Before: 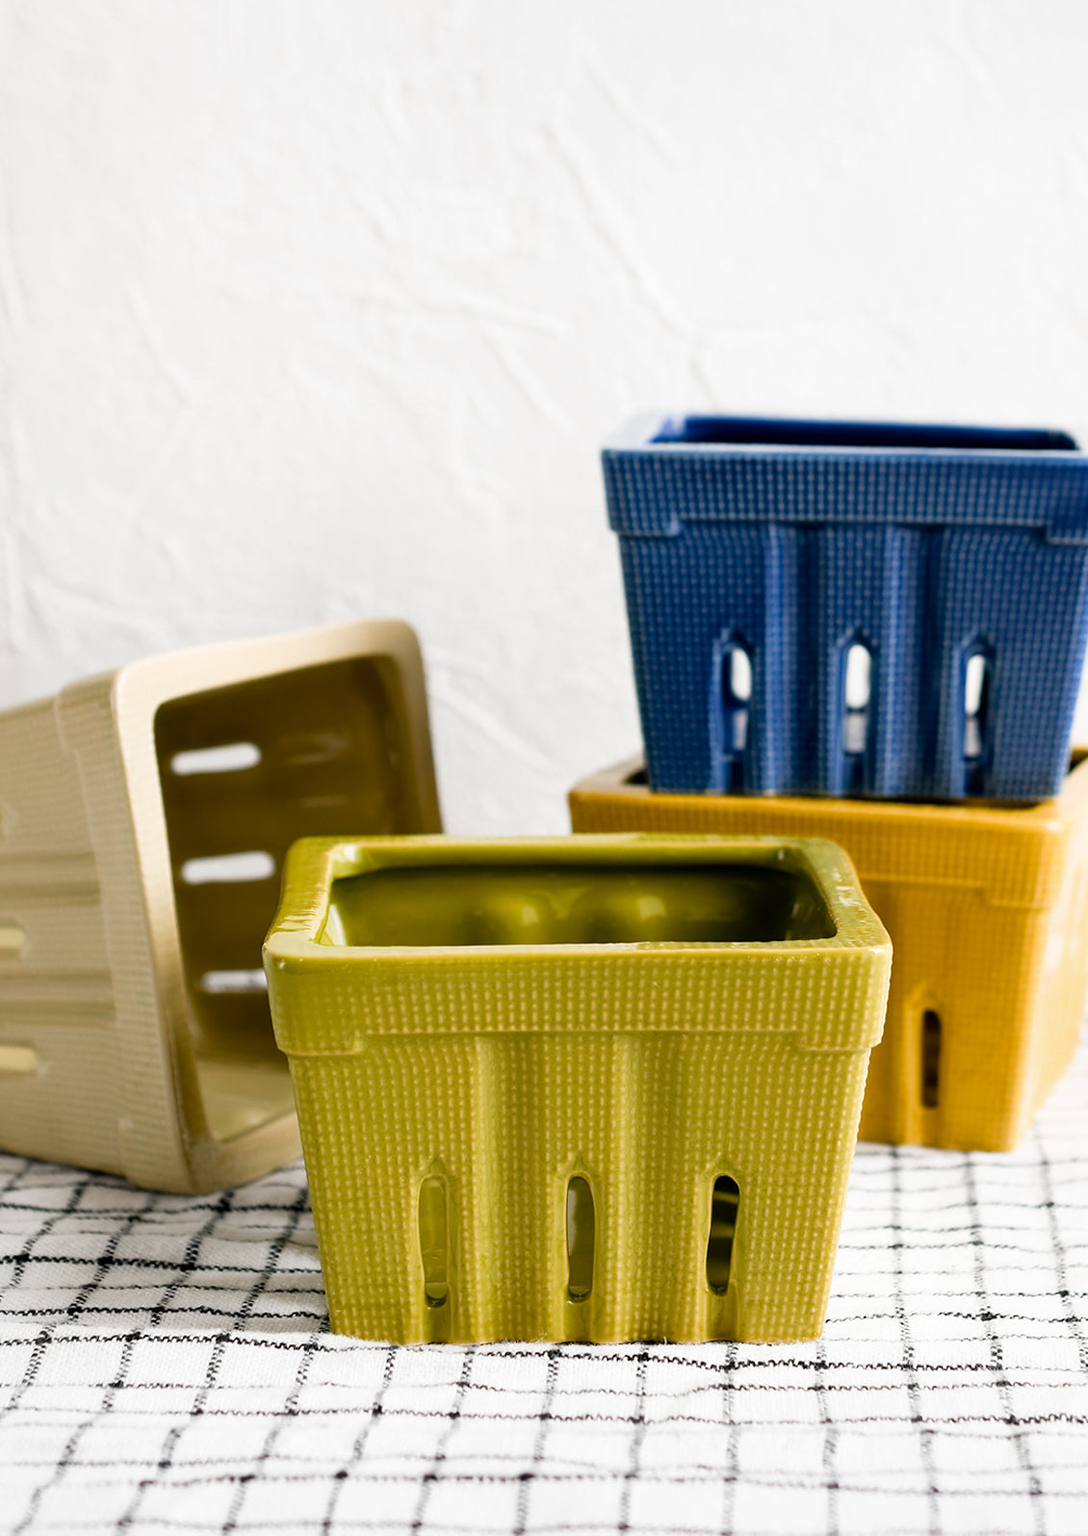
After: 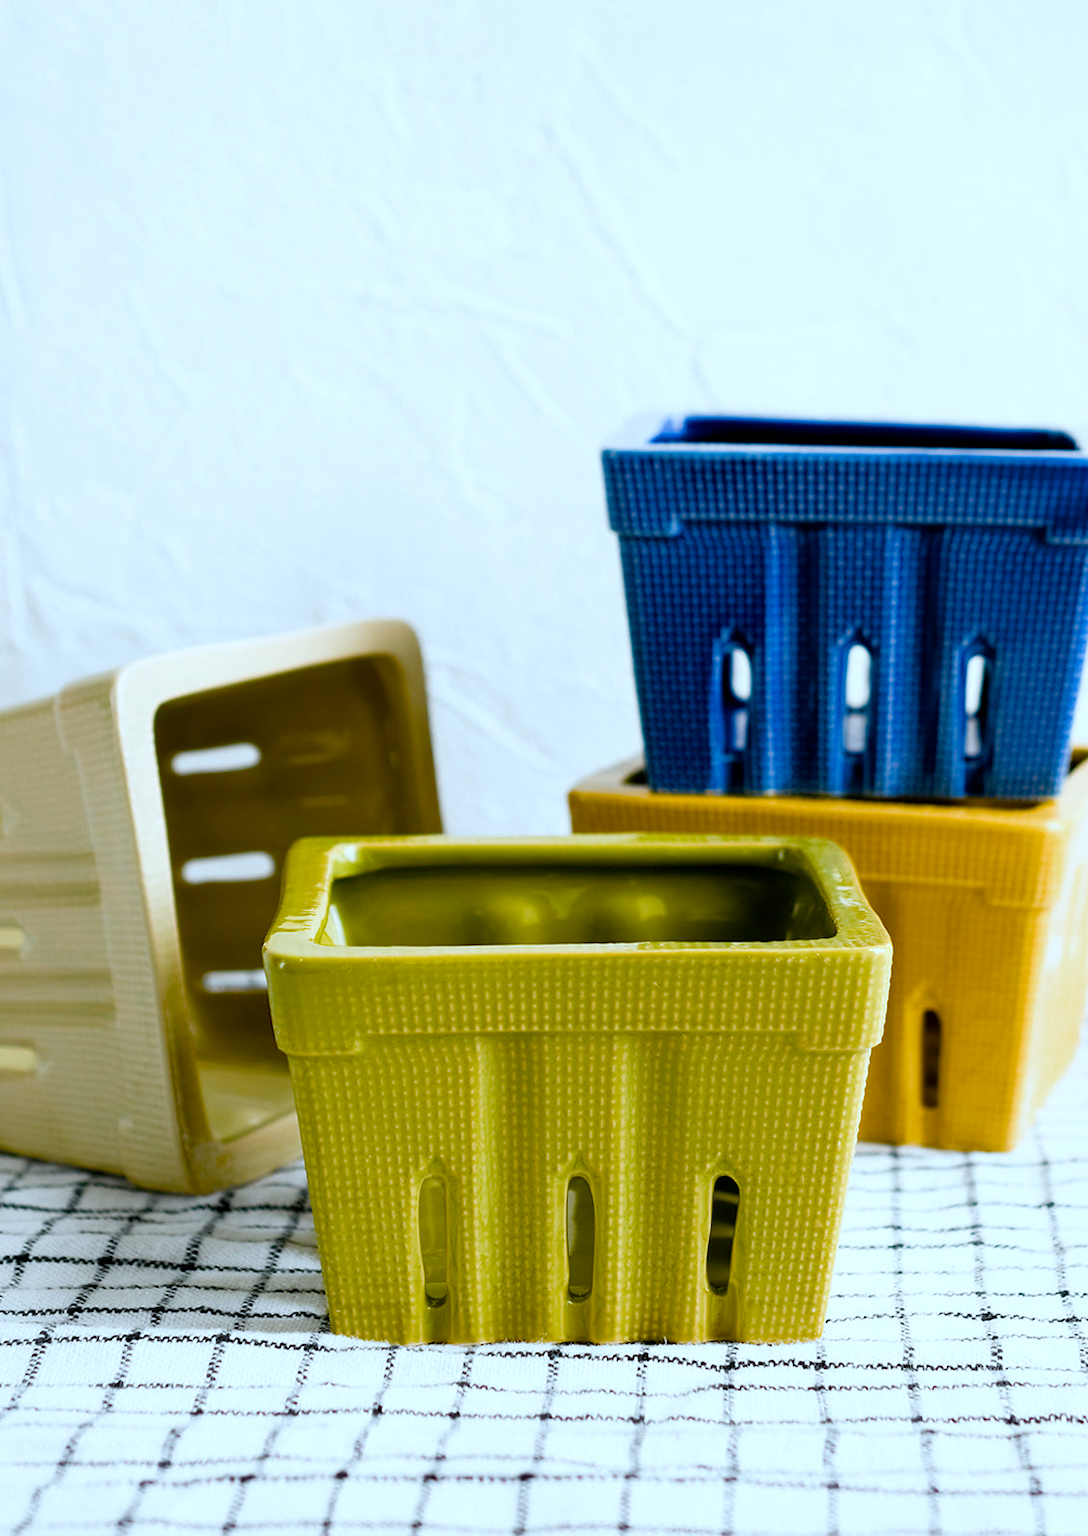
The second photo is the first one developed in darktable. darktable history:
color balance rgb: perceptual saturation grading › global saturation 35%, perceptual saturation grading › highlights -25%, perceptual saturation grading › shadows 50%
color calibration: illuminant F (fluorescent), F source F9 (Cool White Deluxe 4150 K) – high CRI, x 0.374, y 0.373, temperature 4158.34 K
